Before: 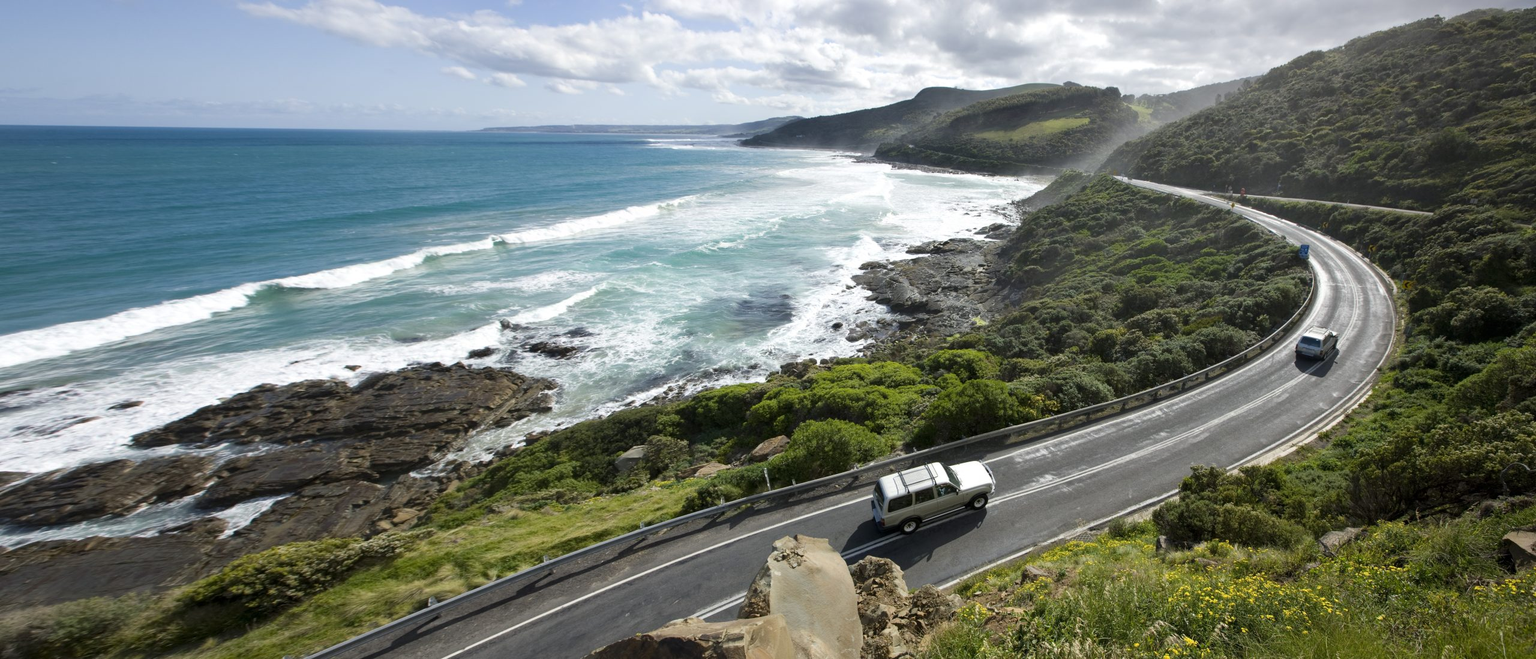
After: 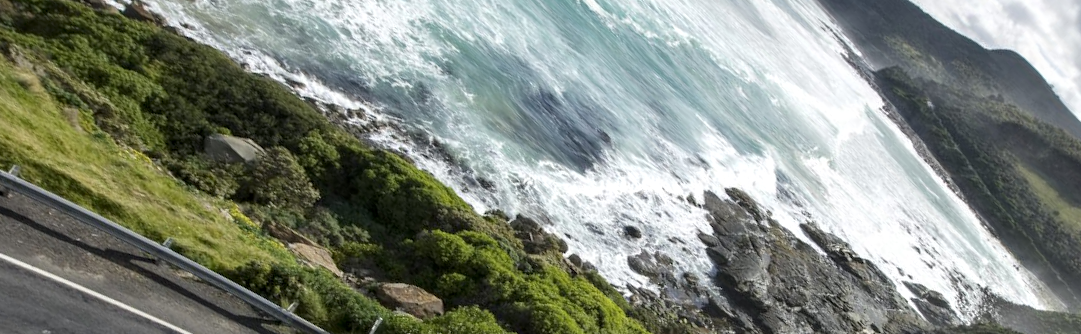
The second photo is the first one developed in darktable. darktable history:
crop and rotate: angle -44.33°, top 16.801%, right 0.928%, bottom 11.669%
local contrast: on, module defaults
